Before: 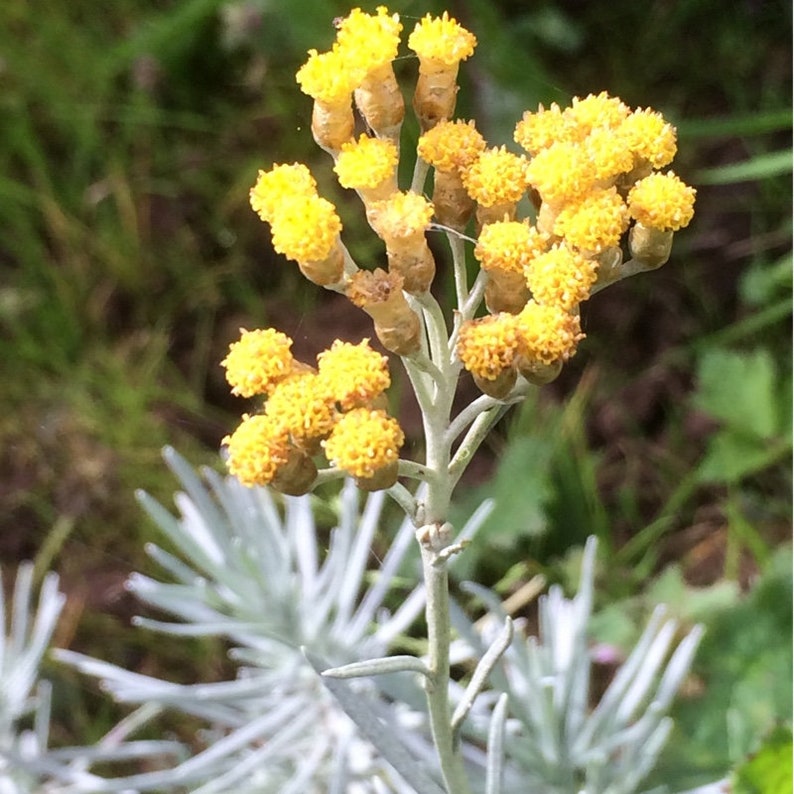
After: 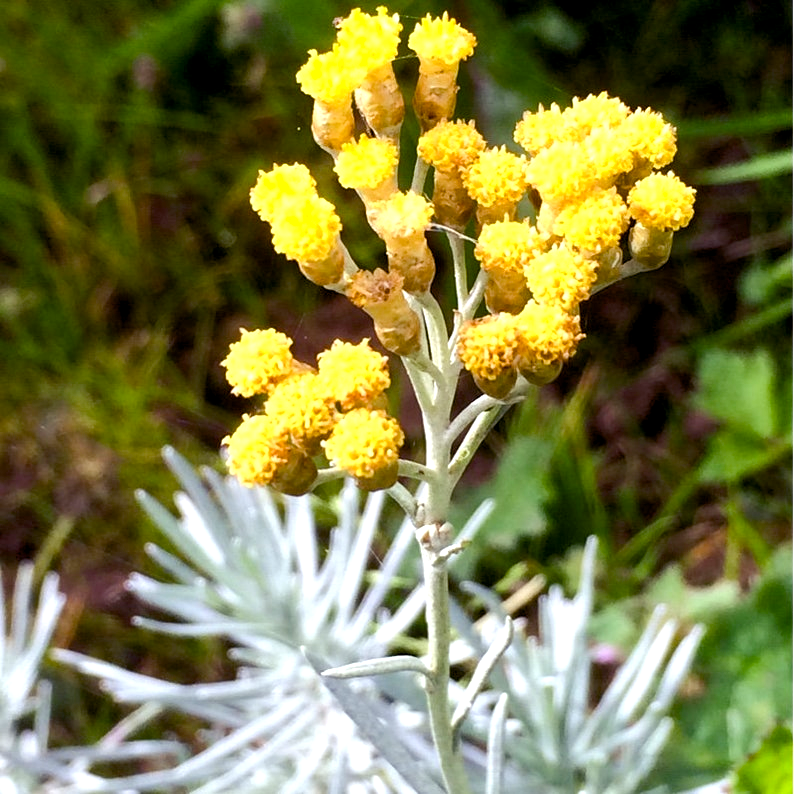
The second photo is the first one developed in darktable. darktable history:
white balance: red 0.976, blue 1.04
color balance rgb: shadows lift › luminance -21.66%, shadows lift › chroma 6.57%, shadows lift › hue 270°, power › chroma 0.68%, power › hue 60°, highlights gain › luminance 6.08%, highlights gain › chroma 1.33%, highlights gain › hue 90°, global offset › luminance -0.87%, perceptual saturation grading › global saturation 26.86%, perceptual saturation grading › highlights -28.39%, perceptual saturation grading › mid-tones 15.22%, perceptual saturation grading › shadows 33.98%, perceptual brilliance grading › highlights 10%, perceptual brilliance grading › mid-tones 5%
